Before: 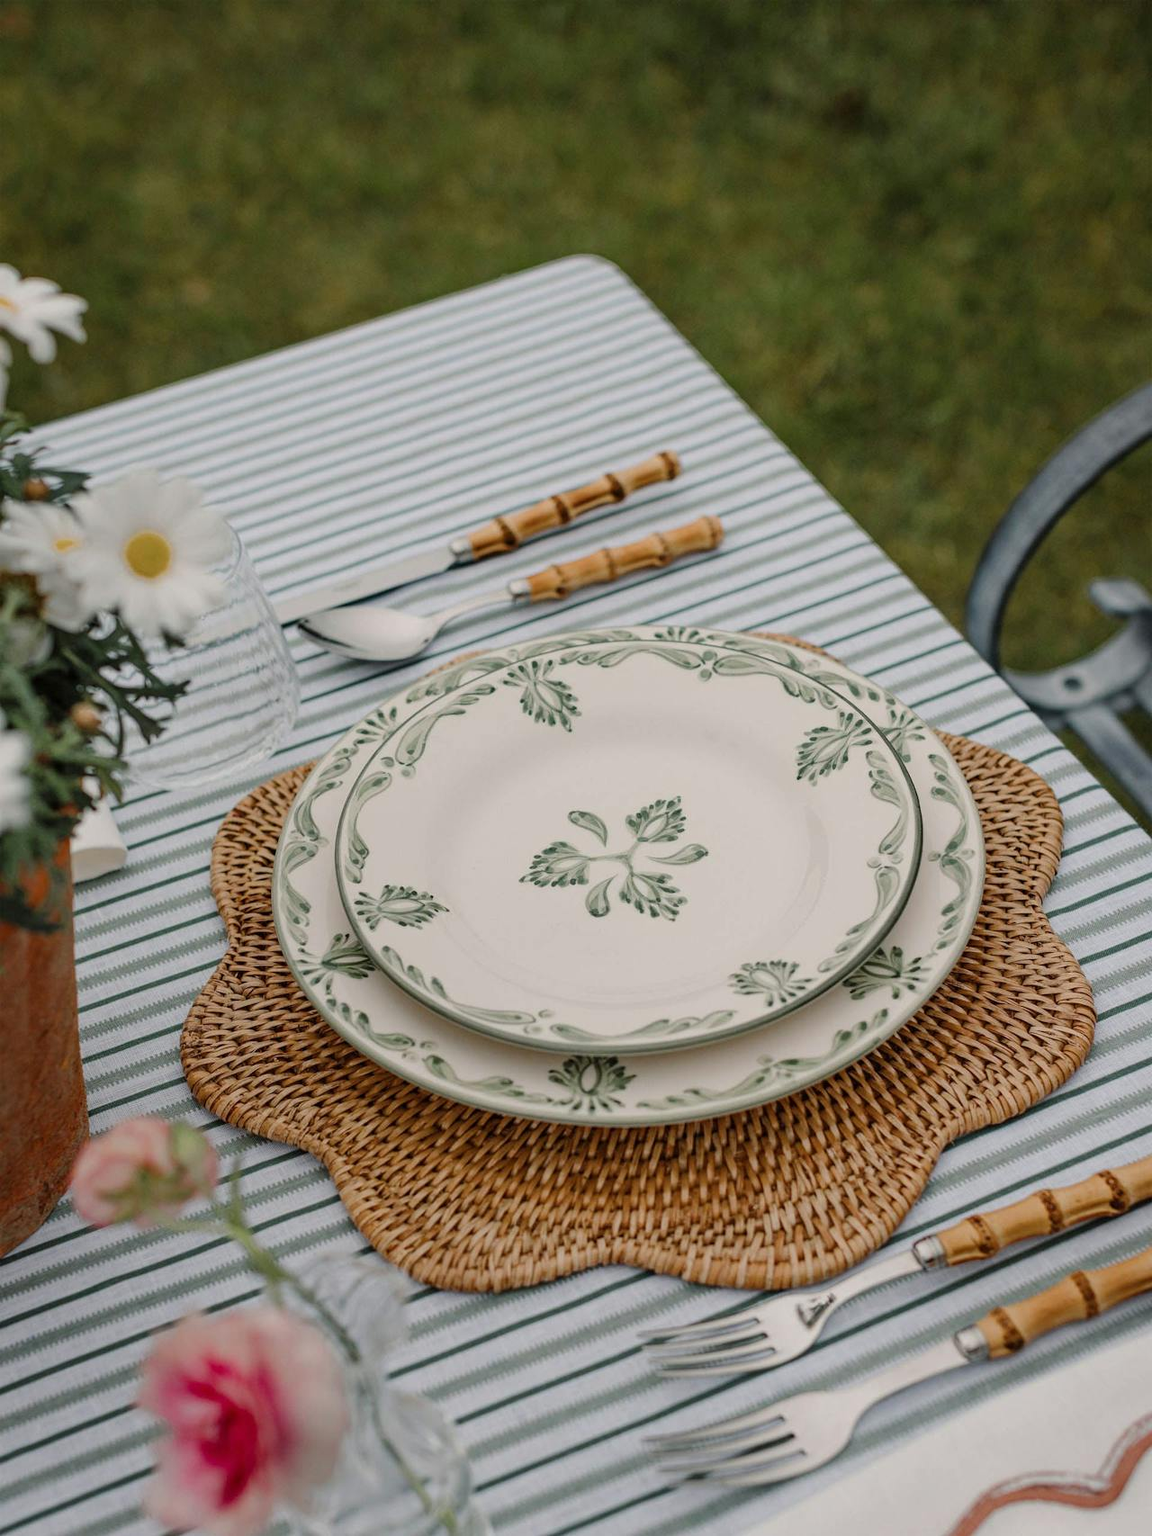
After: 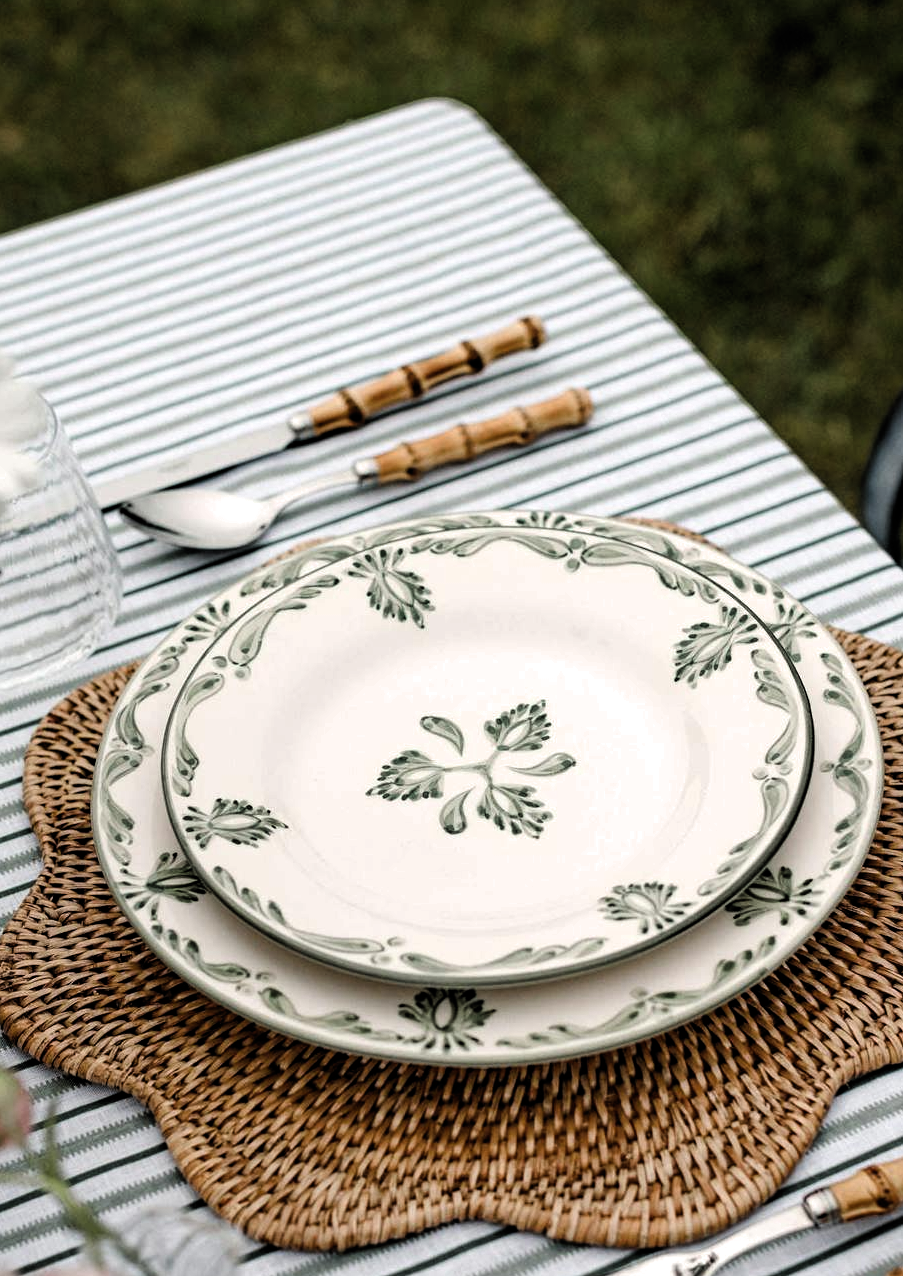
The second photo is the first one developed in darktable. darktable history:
crop and rotate: left 16.555%, top 10.871%, right 12.861%, bottom 14.369%
filmic rgb: black relative exposure -8.21 EV, white relative exposure 2.24 EV, hardness 7.12, latitude 85.51%, contrast 1.709, highlights saturation mix -4.25%, shadows ↔ highlights balance -3.03%, color science v6 (2022)
